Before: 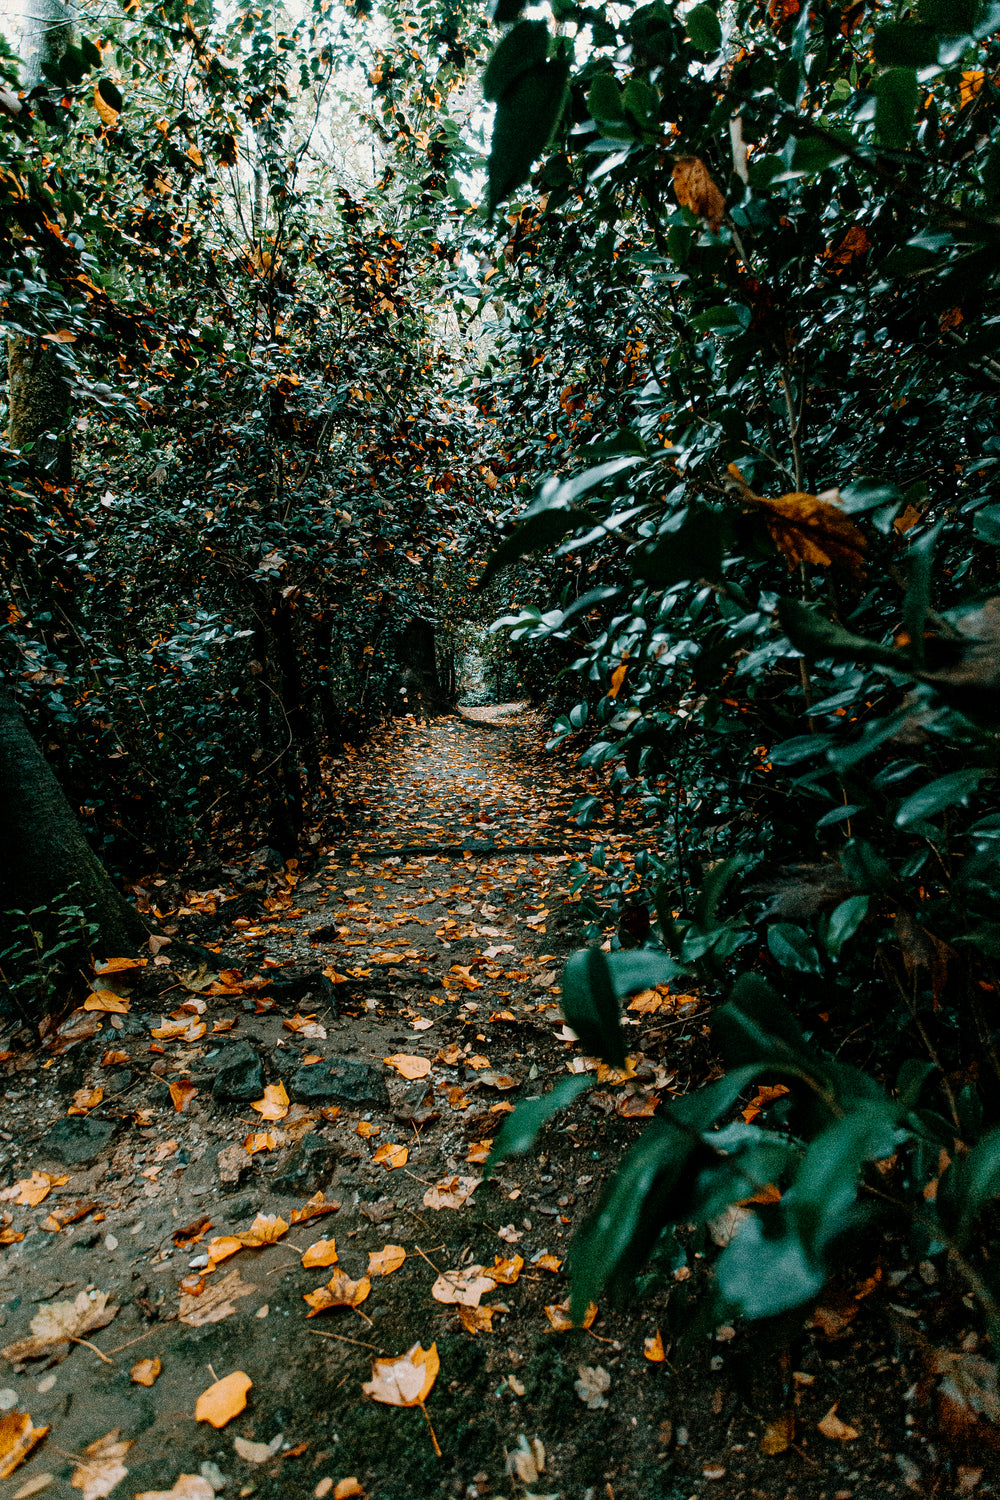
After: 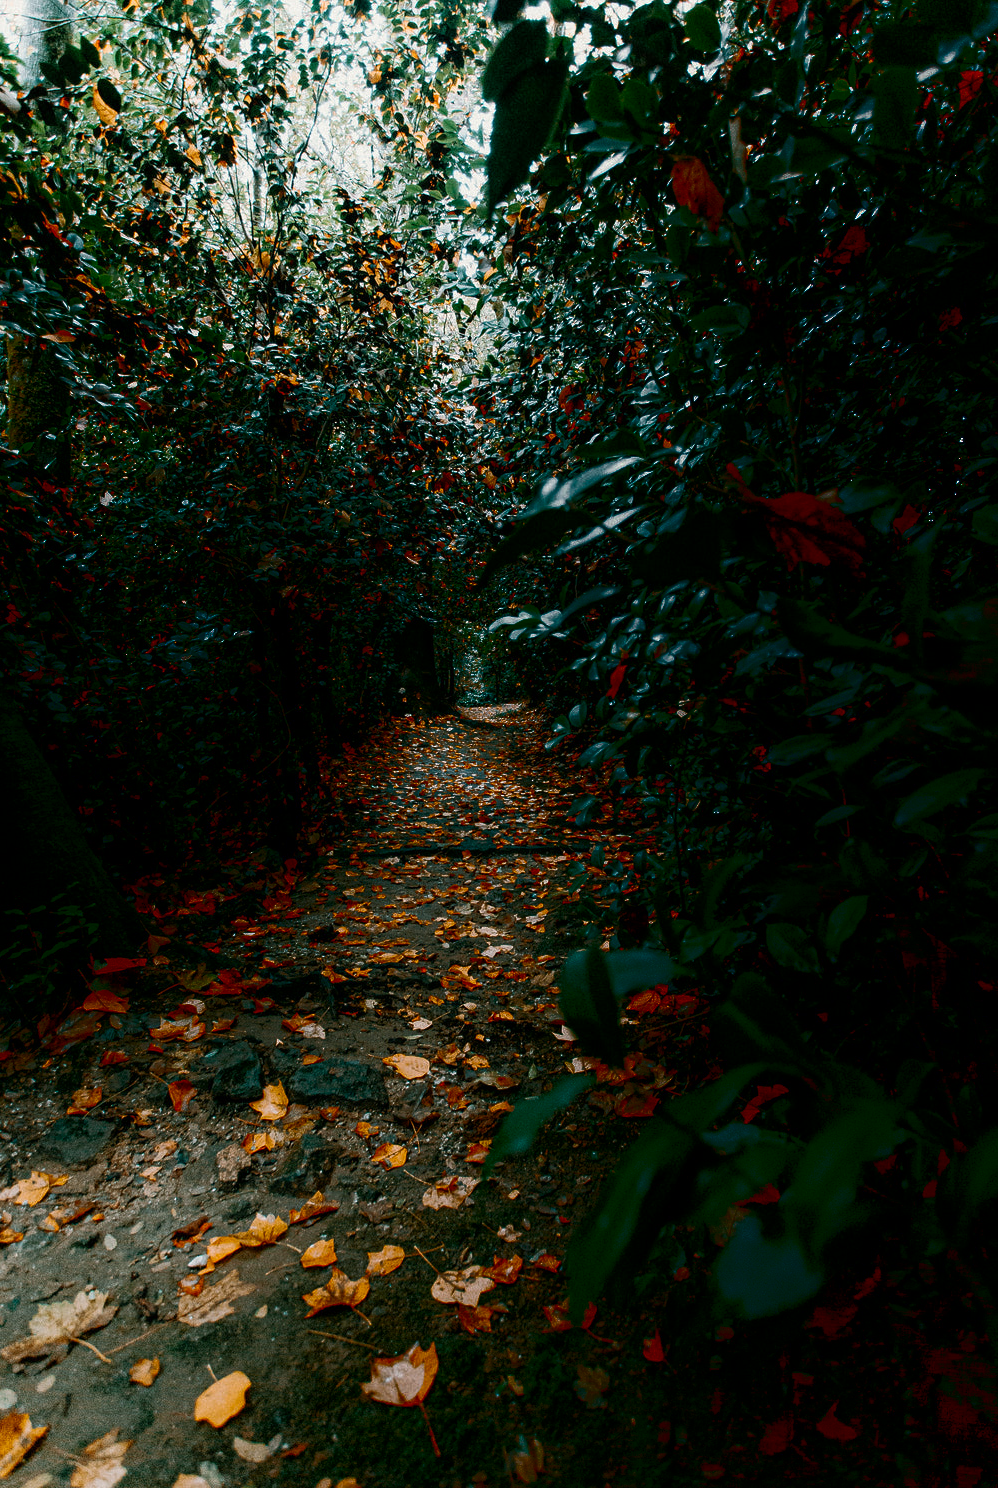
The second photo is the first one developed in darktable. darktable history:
shadows and highlights: shadows -88.12, highlights -35.81, highlights color adjustment 56.45%, soften with gaussian
crop: left 0.11%
